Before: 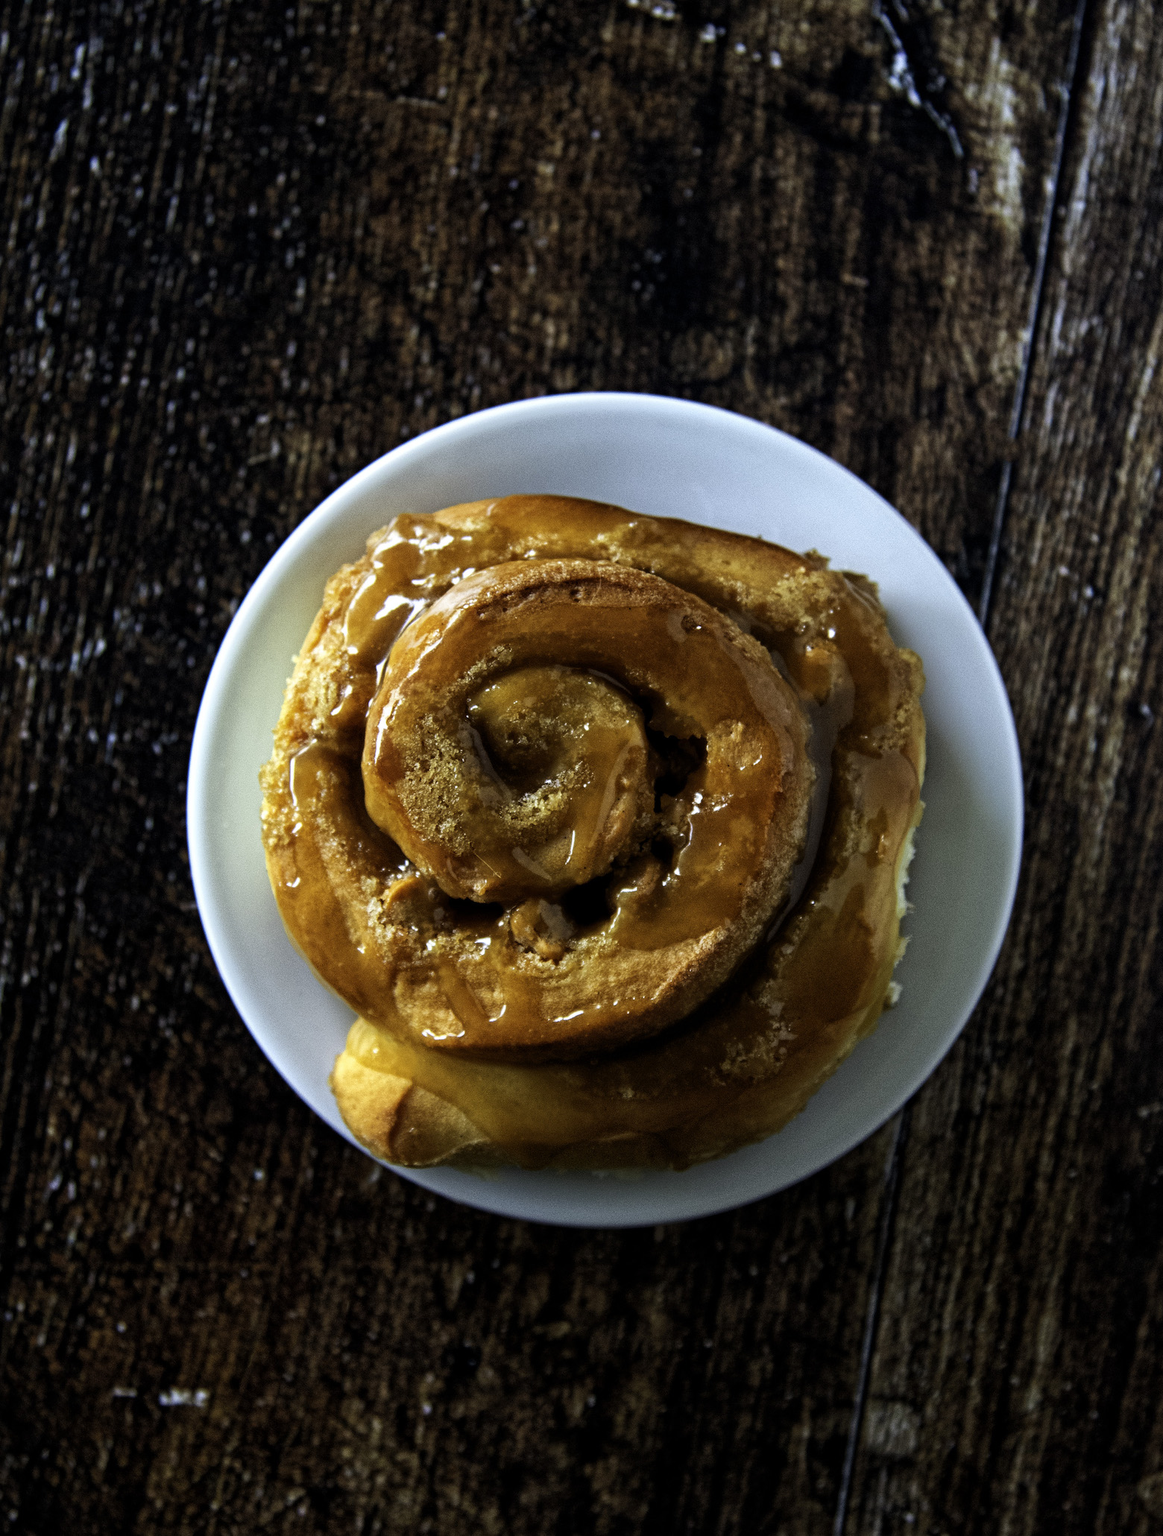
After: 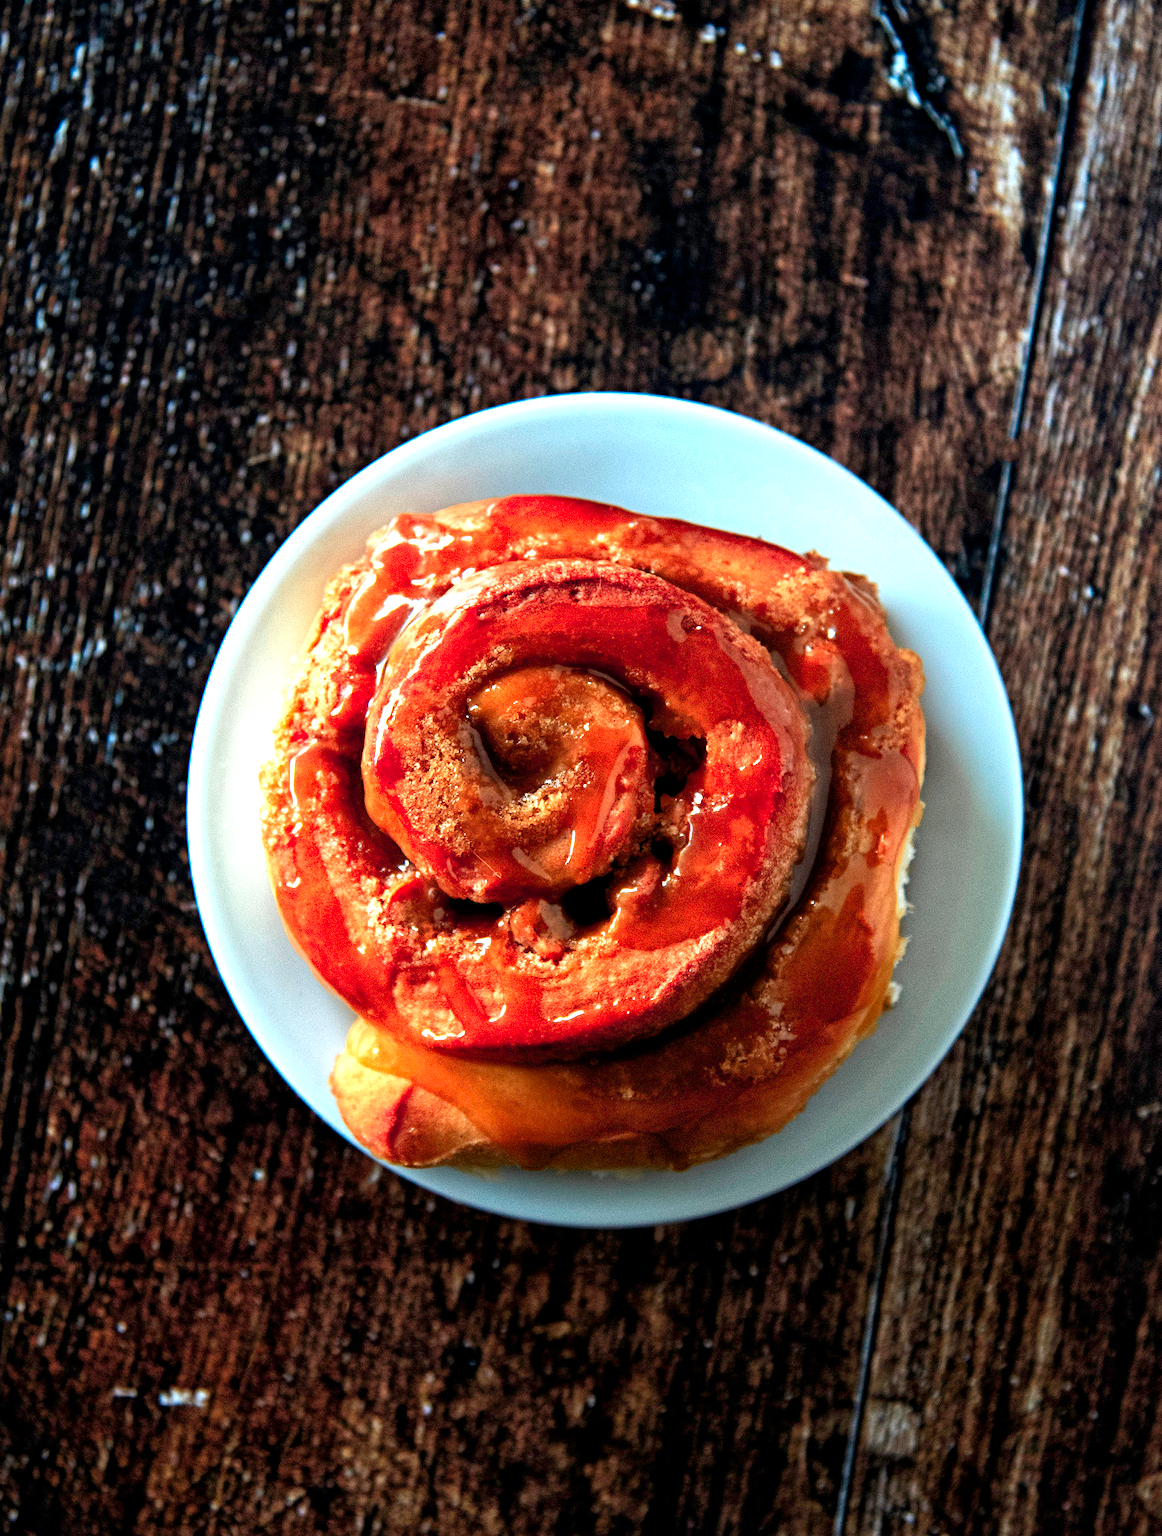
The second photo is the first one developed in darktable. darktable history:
exposure: exposure 0.781 EV, compensate highlight preservation false
color zones: curves: ch1 [(0.263, 0.53) (0.376, 0.287) (0.487, 0.512) (0.748, 0.547) (1, 0.513)]; ch2 [(0.262, 0.45) (0.751, 0.477)], mix 31.98%
